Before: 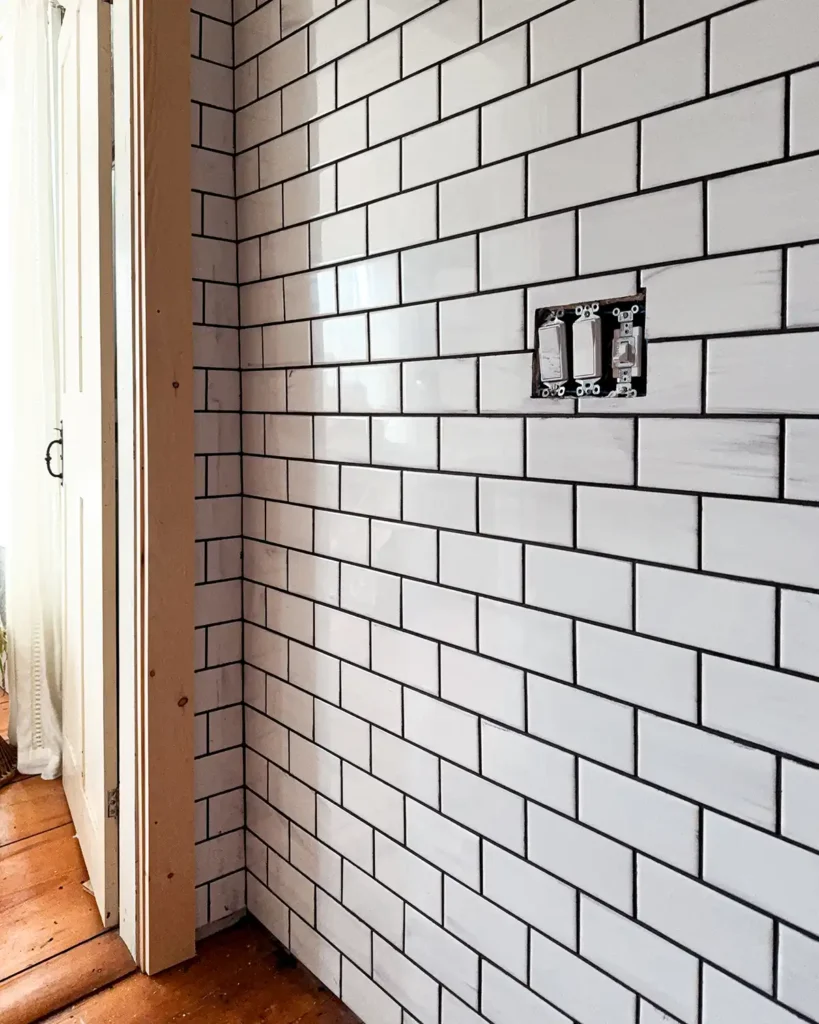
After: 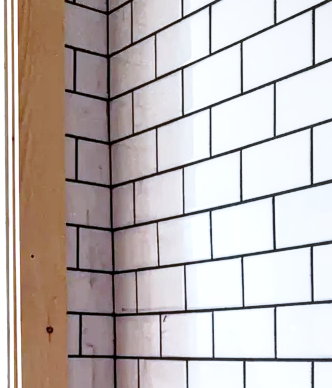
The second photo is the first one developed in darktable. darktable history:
white balance: red 0.926, green 1.003, blue 1.133
shadows and highlights: shadows 0, highlights 40
base curve: curves: ch0 [(0, 0) (0.028, 0.03) (0.121, 0.232) (0.46, 0.748) (0.859, 0.968) (1, 1)], preserve colors none
crop: left 15.452%, top 5.459%, right 43.956%, bottom 56.62%
exposure: exposure 0.127 EV, compensate highlight preservation false
local contrast: on, module defaults
tone equalizer: on, module defaults
